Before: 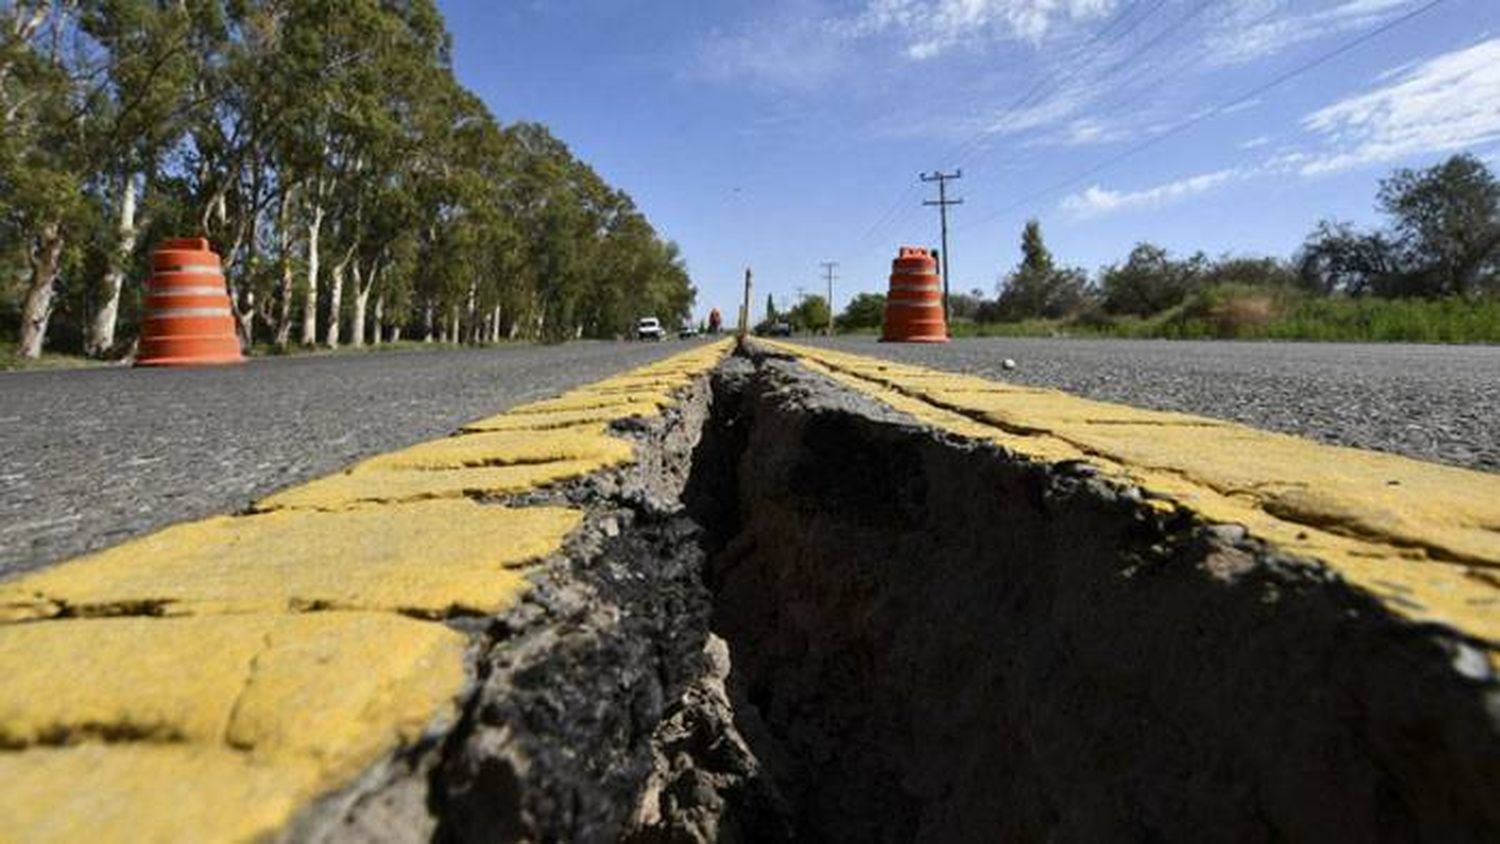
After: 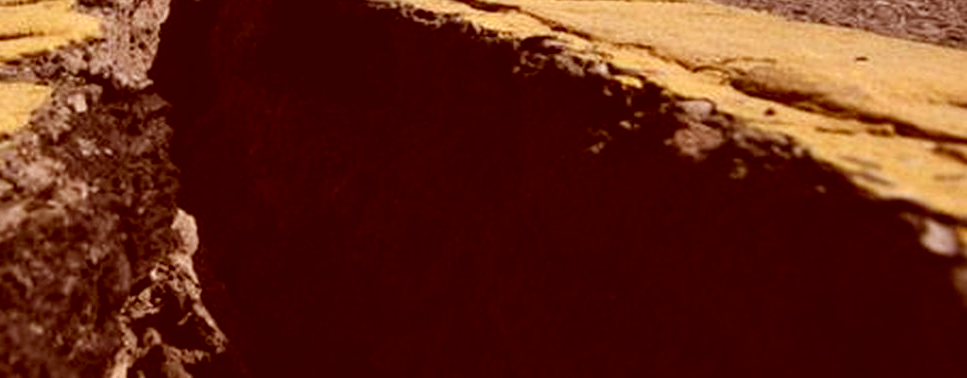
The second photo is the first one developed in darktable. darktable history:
crop and rotate: left 35.509%, top 50.238%, bottom 4.934%
color correction: highlights a* 9.03, highlights b* 8.71, shadows a* 40, shadows b* 40, saturation 0.8
